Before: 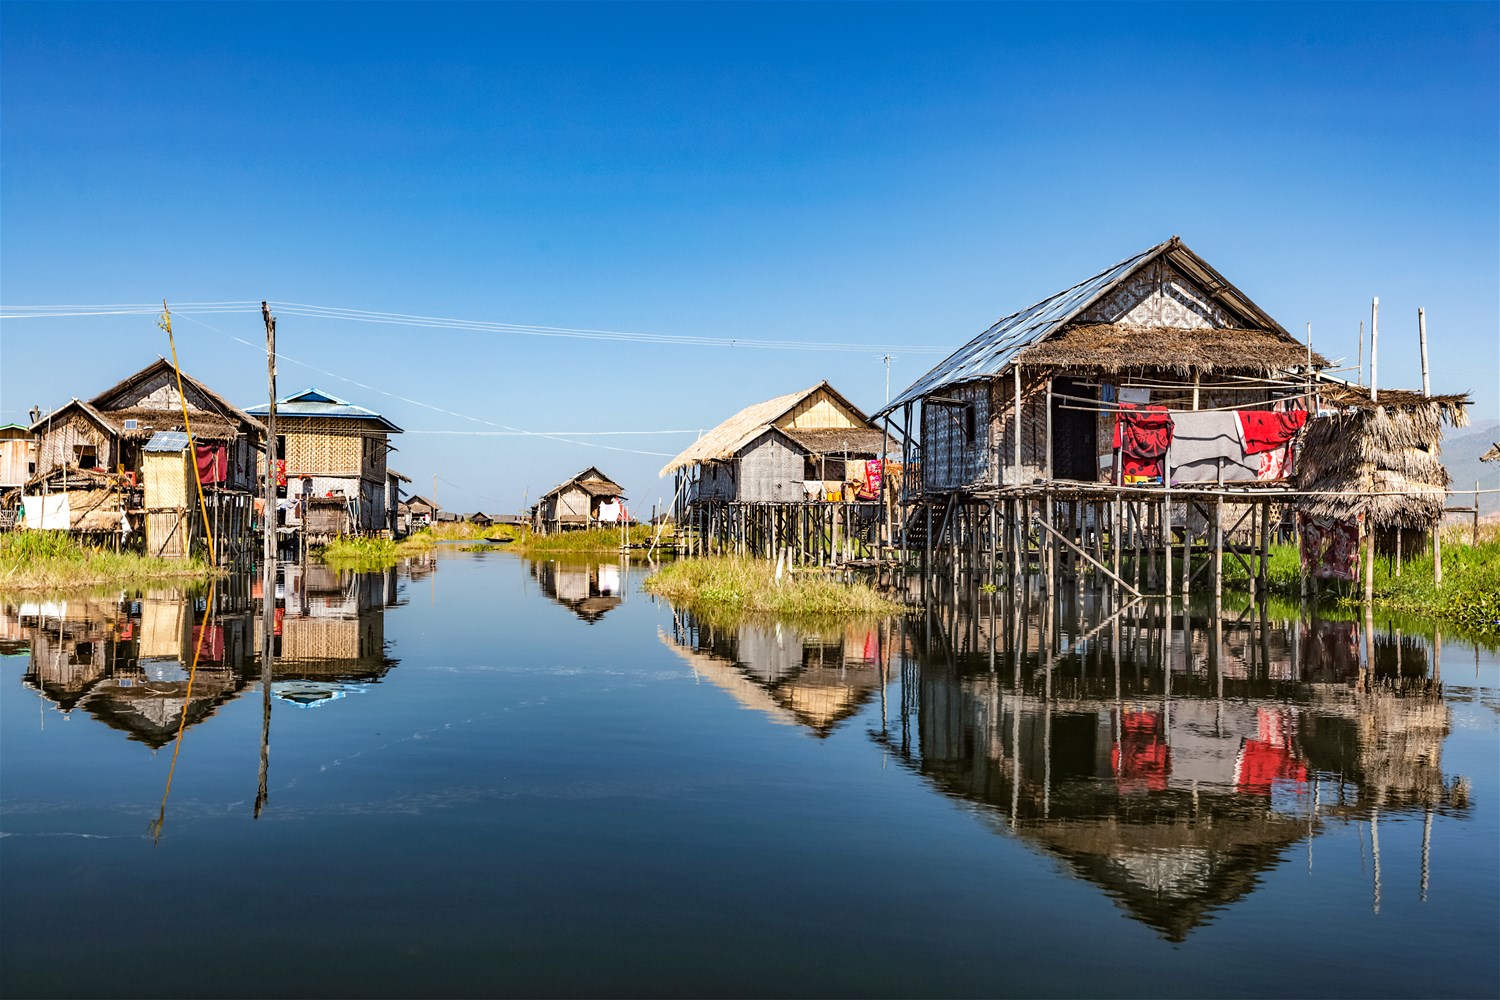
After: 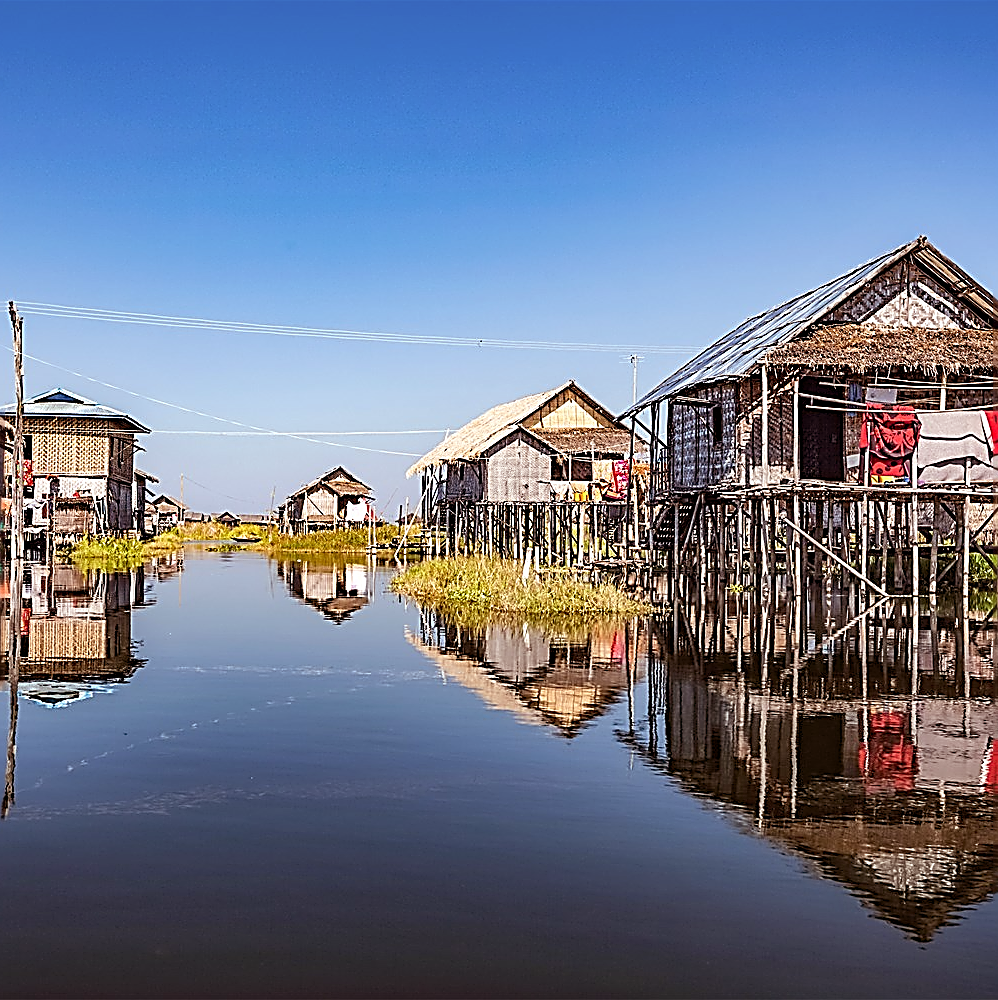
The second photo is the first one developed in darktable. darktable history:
rgb levels: mode RGB, independent channels, levels [[0, 0.474, 1], [0, 0.5, 1], [0, 0.5, 1]]
crop: left 16.899%, right 16.556%
sharpen: amount 1.861
